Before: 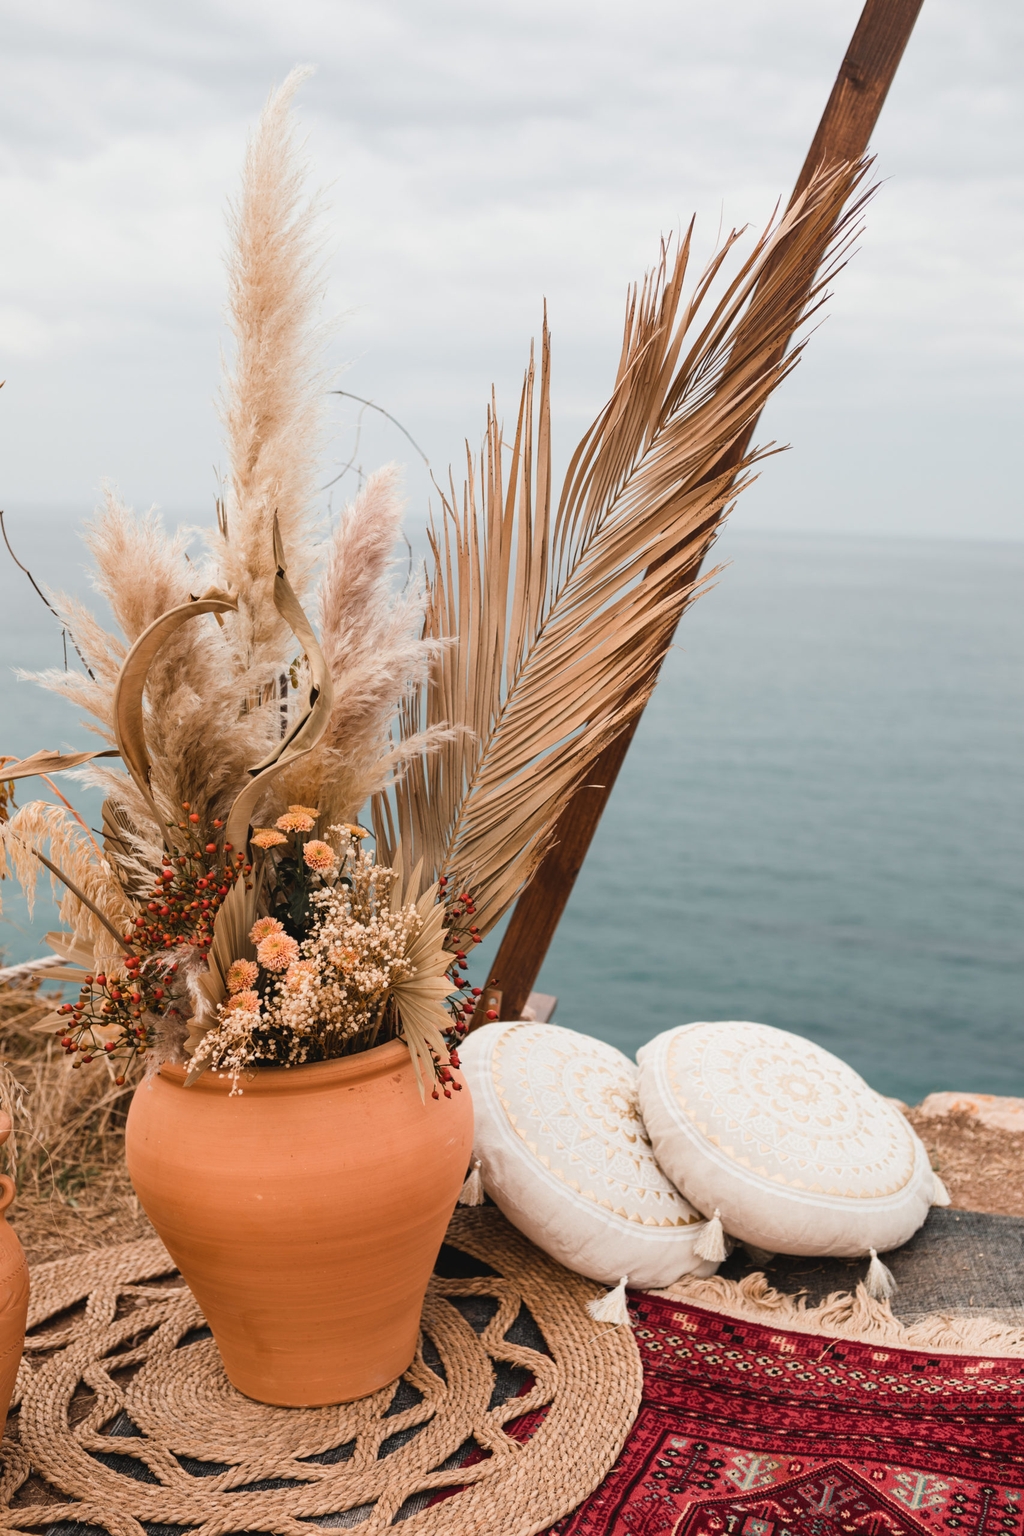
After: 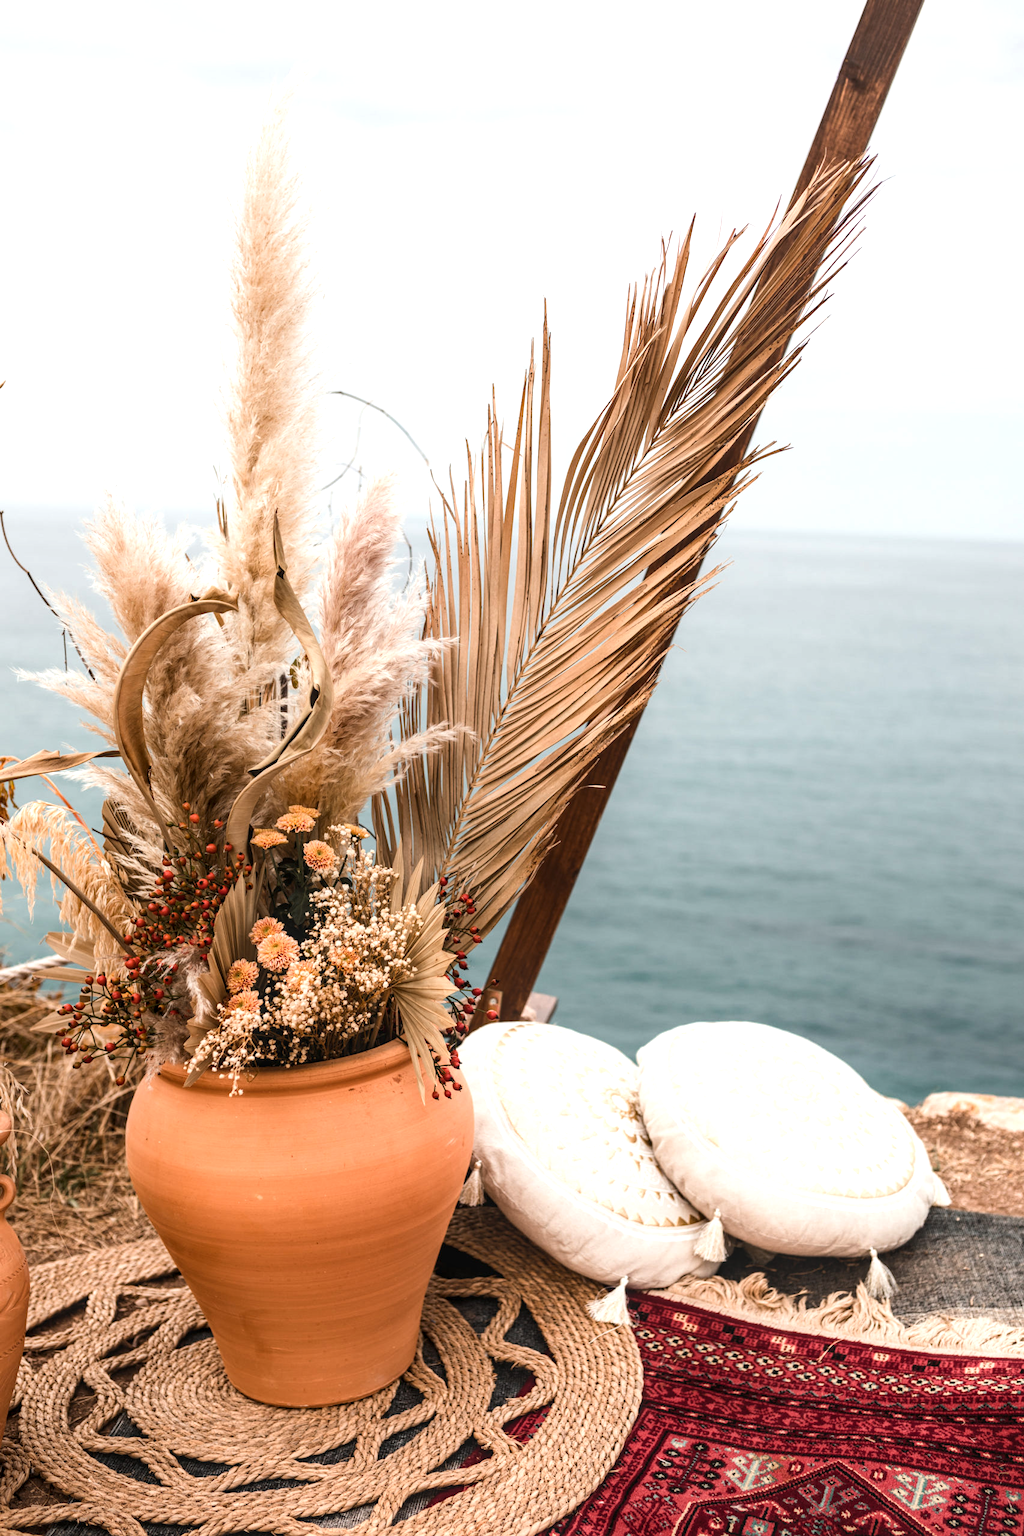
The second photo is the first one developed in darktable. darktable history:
local contrast: on, module defaults
color balance rgb: shadows lift › luminance -10%, highlights gain › luminance 10%, saturation formula JzAzBz (2021)
exposure: black level correction 0.001, exposure 0.14 EV, compensate highlight preservation false
tone equalizer: -8 EV -0.001 EV, -7 EV 0.001 EV, -6 EV -0.002 EV, -5 EV -0.003 EV, -4 EV -0.062 EV, -3 EV -0.222 EV, -2 EV -0.267 EV, -1 EV 0.105 EV, +0 EV 0.303 EV
